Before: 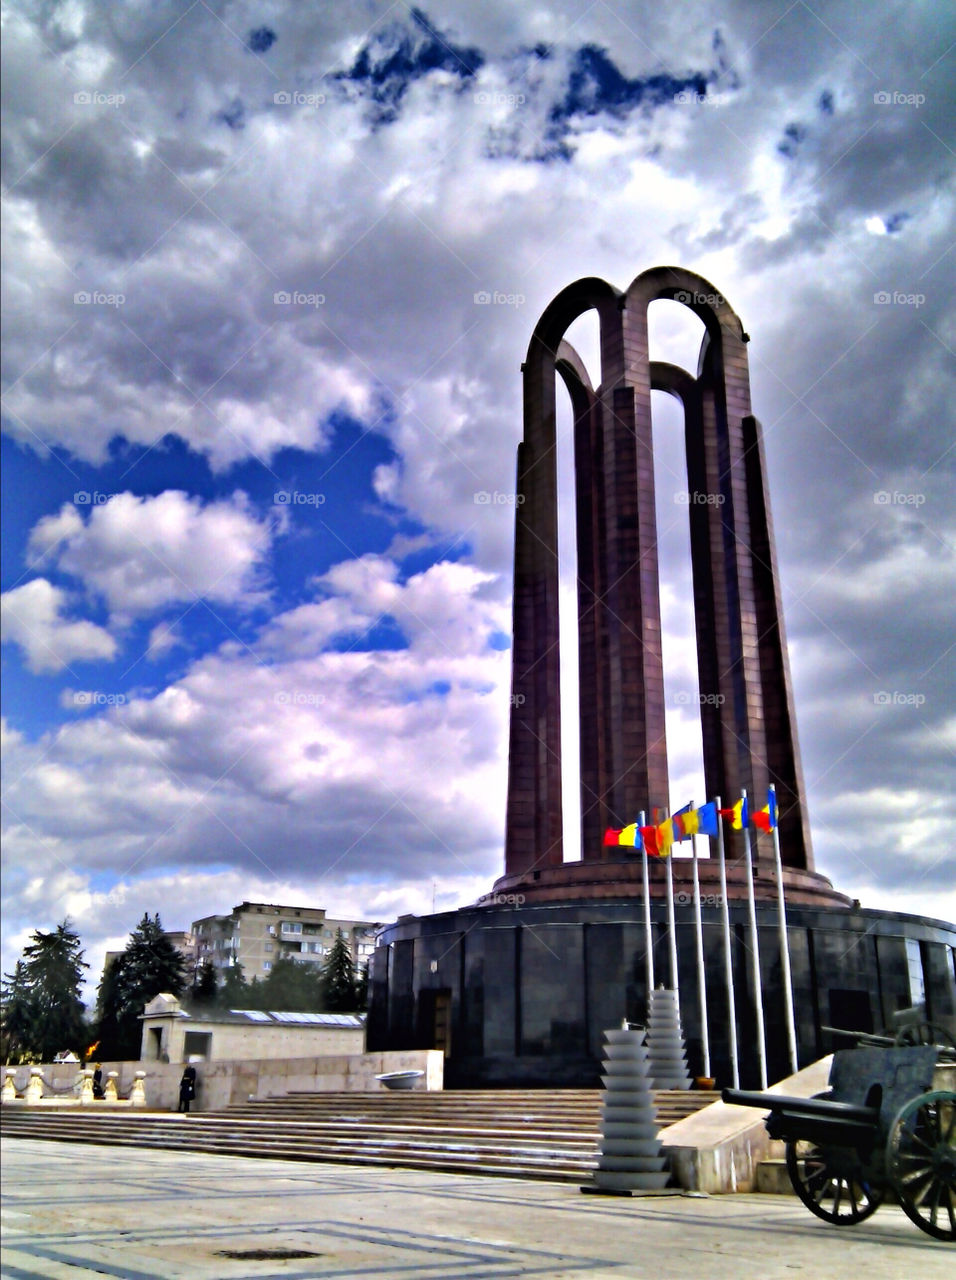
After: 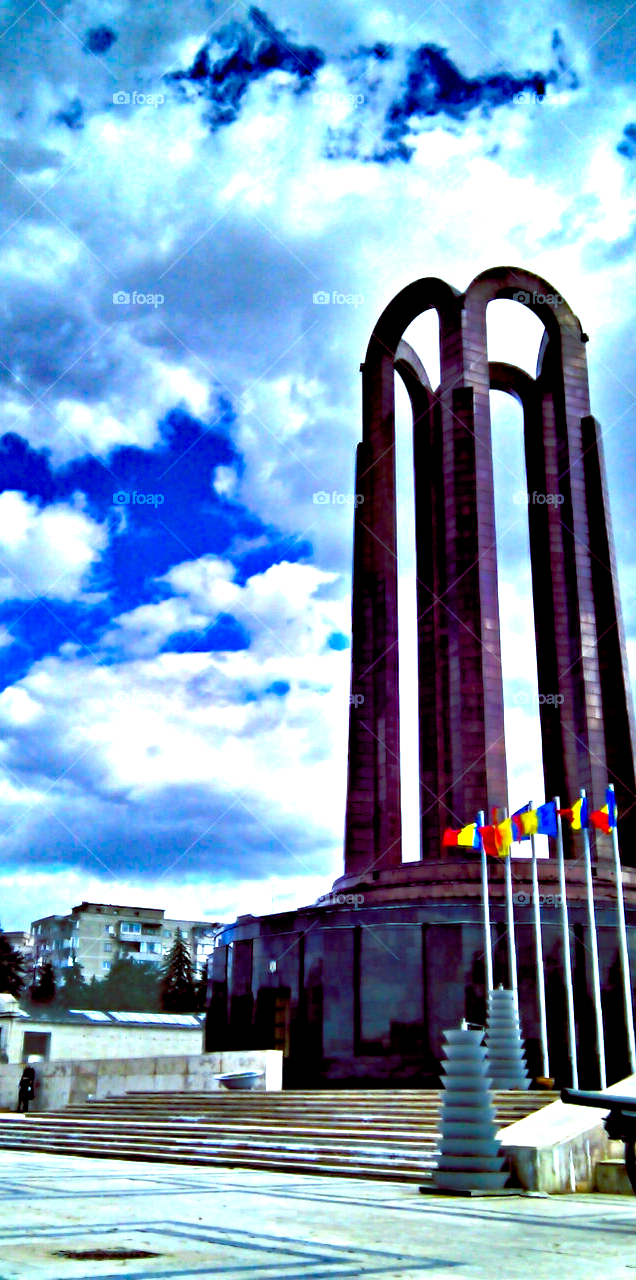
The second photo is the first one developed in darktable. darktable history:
crop: left 16.899%, right 16.556%
color balance rgb: shadows lift › luminance -7.7%, shadows lift › chroma 2.13%, shadows lift › hue 200.79°, power › luminance -7.77%, power › chroma 2.27%, power › hue 220.69°, highlights gain › luminance 15.15%, highlights gain › chroma 4%, highlights gain › hue 209.35°, global offset › luminance -0.21%, global offset › chroma 0.27%, perceptual saturation grading › global saturation 24.42%, perceptual saturation grading › highlights -24.42%, perceptual saturation grading › mid-tones 24.42%, perceptual saturation grading › shadows 40%, perceptual brilliance grading › global brilliance -5%, perceptual brilliance grading › highlights 24.42%, perceptual brilliance grading › mid-tones 7%, perceptual brilliance grading › shadows -5%
contrast brightness saturation: contrast 0.04, saturation 0.16
shadows and highlights: shadows 43.06, highlights 6.94
